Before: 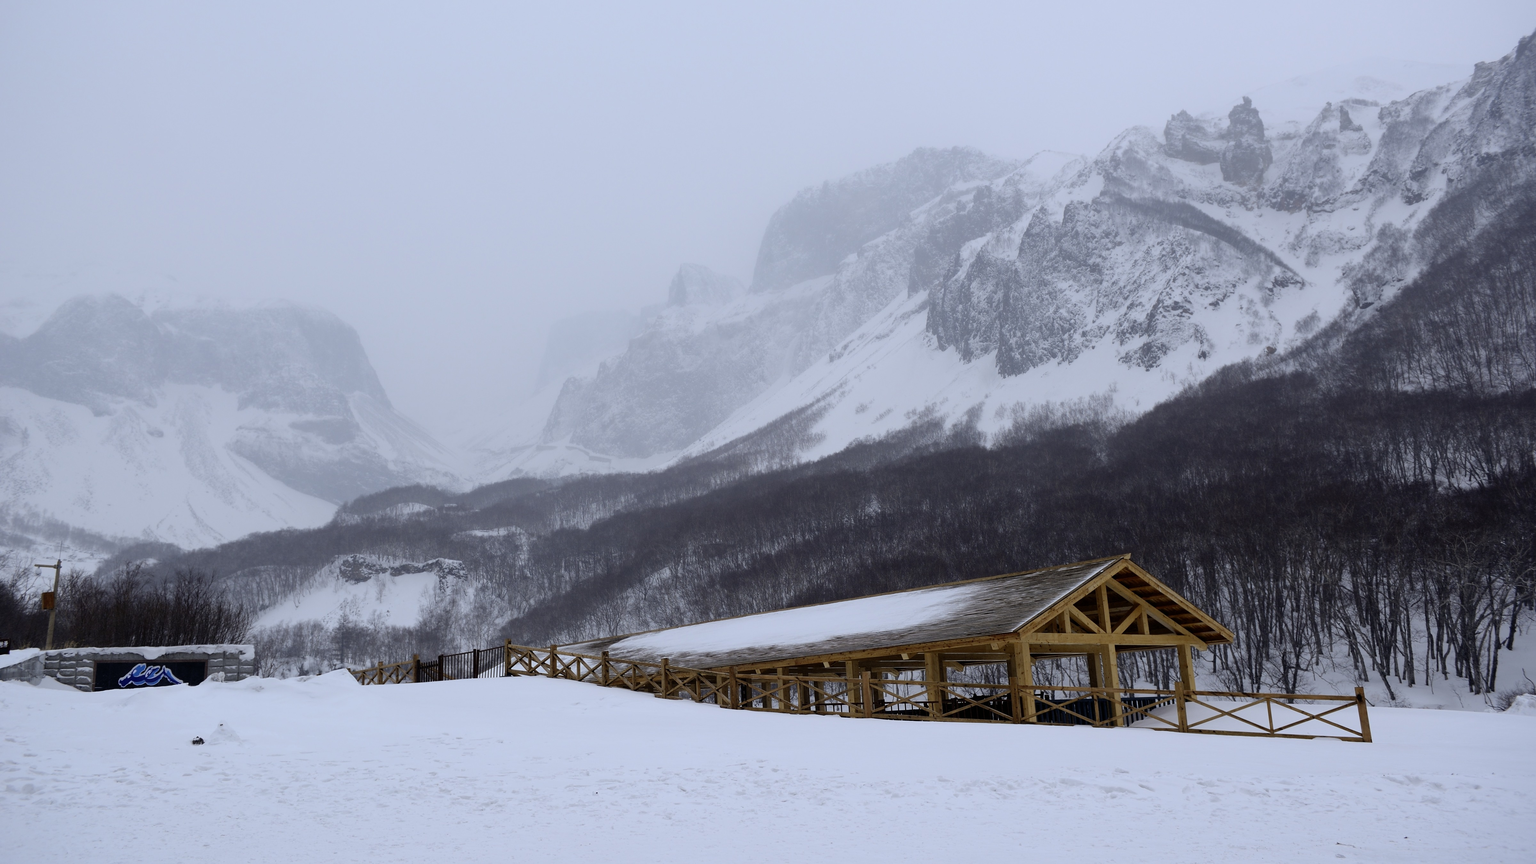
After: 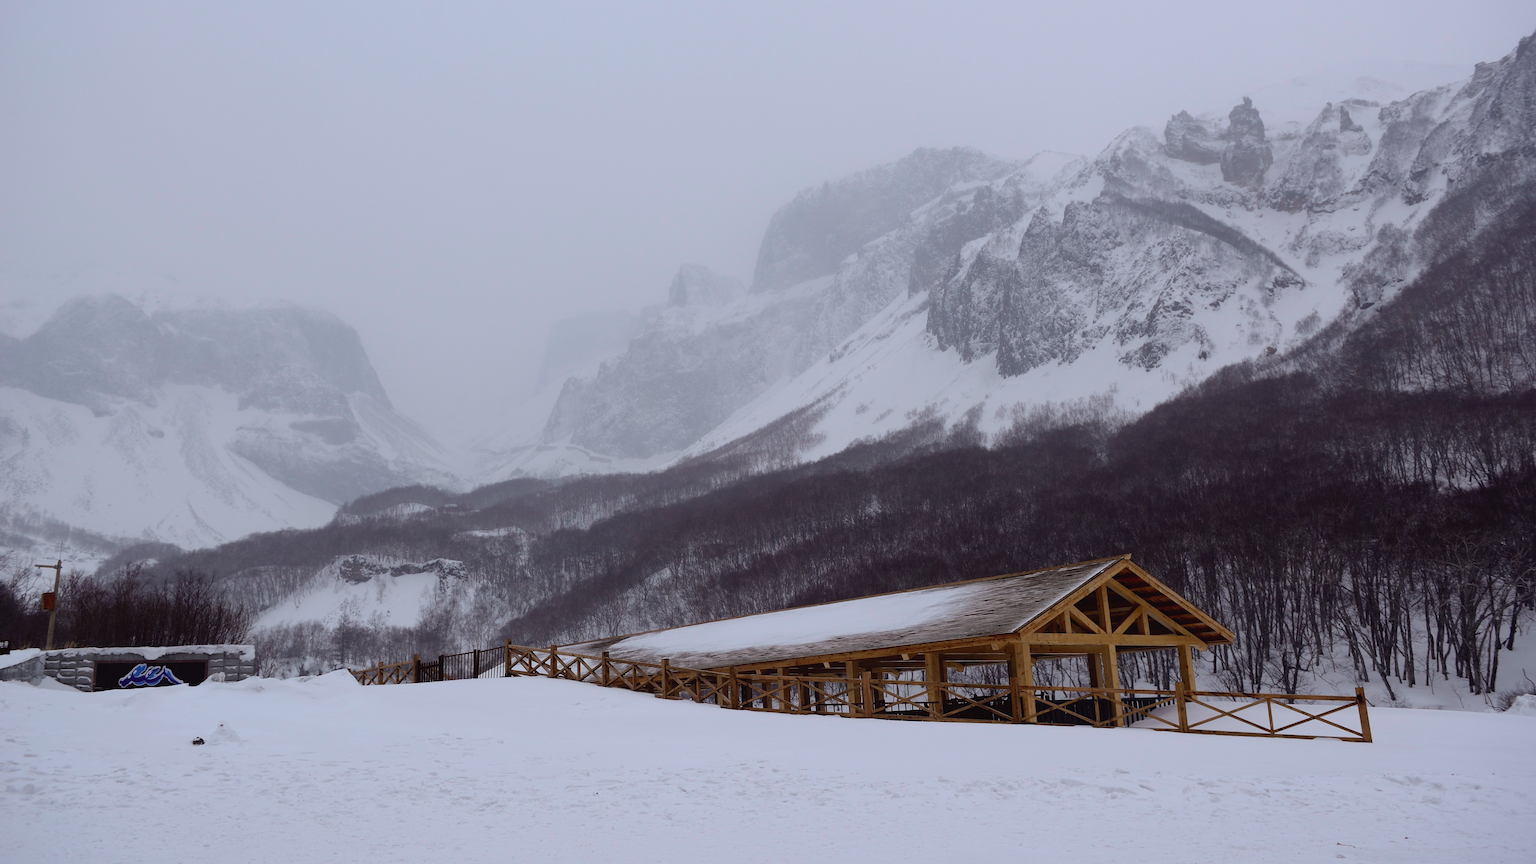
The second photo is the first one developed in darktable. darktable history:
tone curve: curves: ch0 [(0, 0.029) (0.253, 0.237) (1, 0.945)]; ch1 [(0, 0) (0.401, 0.42) (0.442, 0.47) (0.492, 0.498) (0.511, 0.523) (0.557, 0.565) (0.66, 0.683) (1, 1)]; ch2 [(0, 0) (0.394, 0.413) (0.5, 0.5) (0.578, 0.568) (1, 1)], color space Lab, independent channels, preserve colors none
